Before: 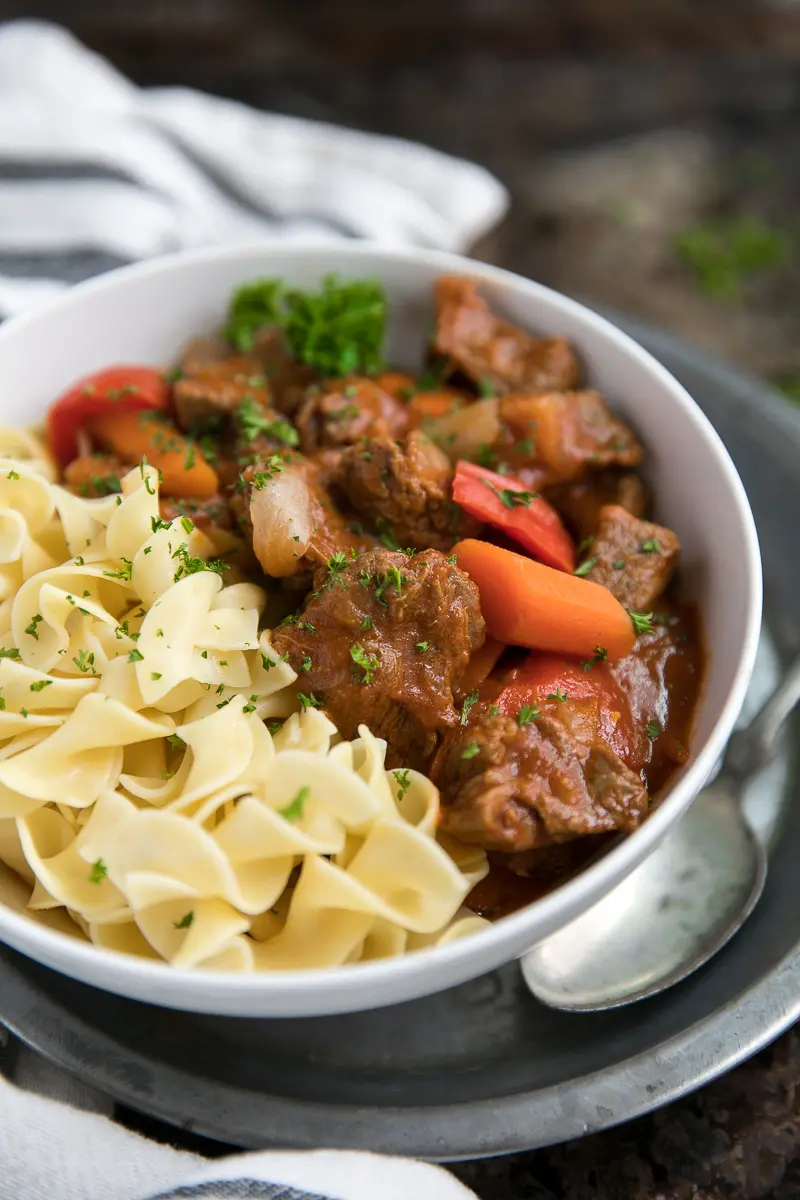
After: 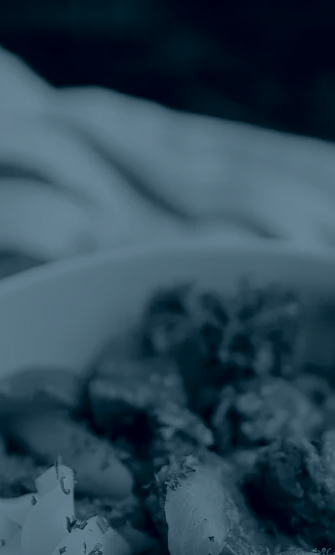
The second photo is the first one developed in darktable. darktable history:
color calibration: illuminant Planckian (black body), x 0.378, y 0.375, temperature 4065 K
colorize: hue 194.4°, saturation 29%, source mix 61.75%, lightness 3.98%, version 1
crop and rotate: left 10.817%, top 0.062%, right 47.194%, bottom 53.626%
tone curve: curves: ch0 [(0, 0) (0.003, 0.064) (0.011, 0.065) (0.025, 0.061) (0.044, 0.068) (0.069, 0.083) (0.1, 0.102) (0.136, 0.126) (0.177, 0.172) (0.224, 0.225) (0.277, 0.306) (0.335, 0.397) (0.399, 0.483) (0.468, 0.56) (0.543, 0.634) (0.623, 0.708) (0.709, 0.77) (0.801, 0.832) (0.898, 0.899) (1, 1)], preserve colors none
